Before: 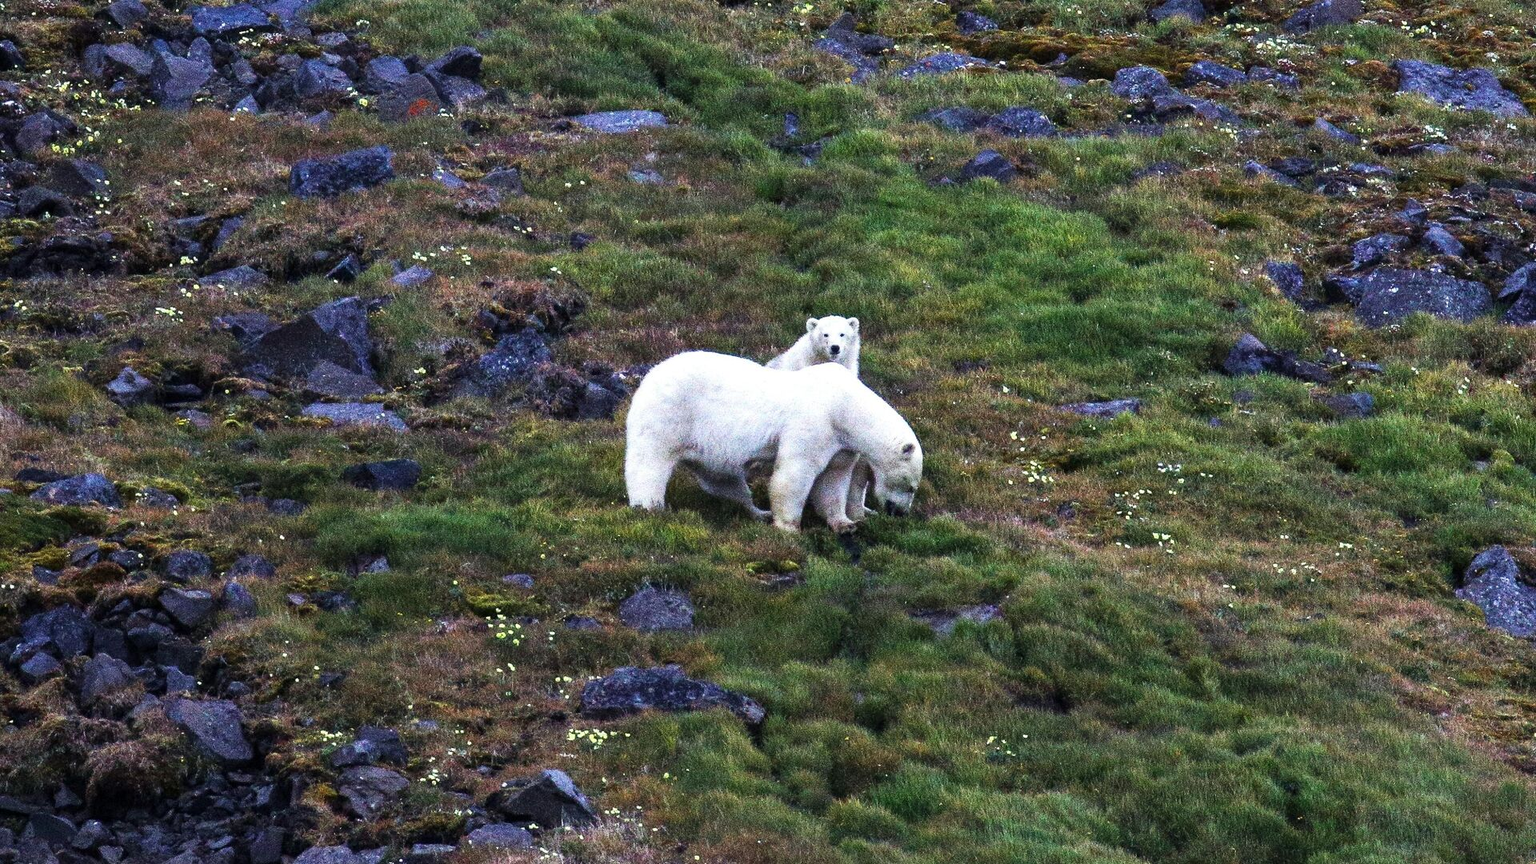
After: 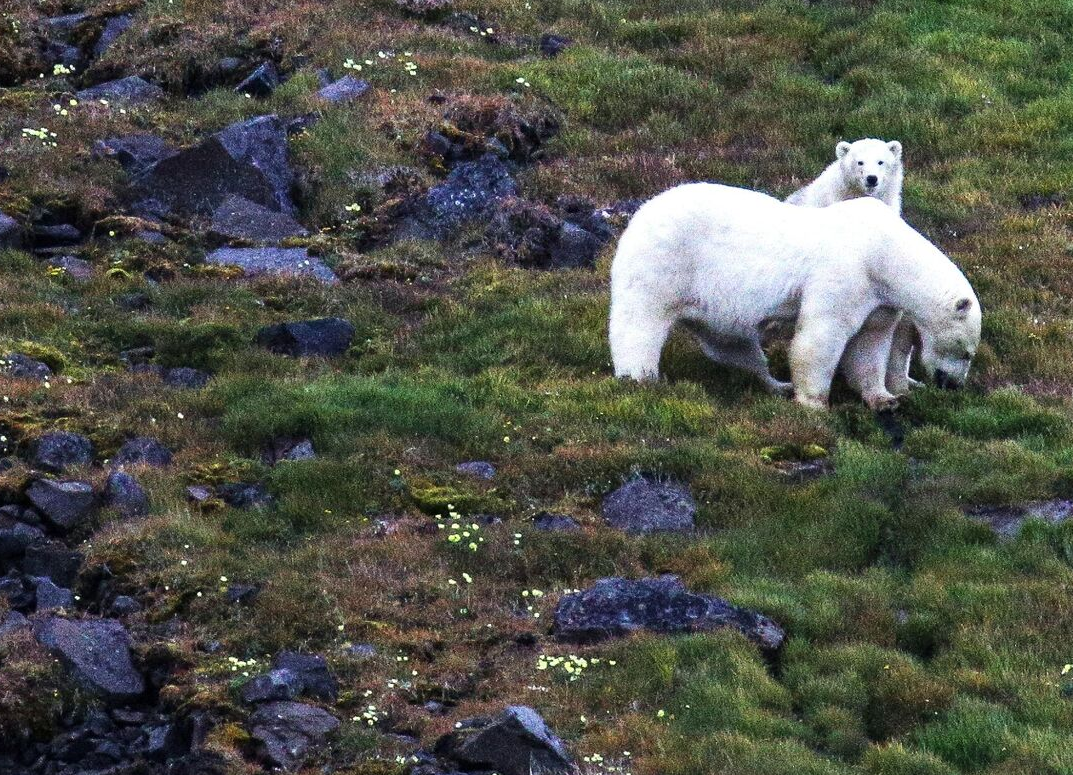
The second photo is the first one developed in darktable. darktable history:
color correction: highlights b* -0.062, saturation 0.982
crop: left 8.963%, top 23.785%, right 35.1%, bottom 4.402%
